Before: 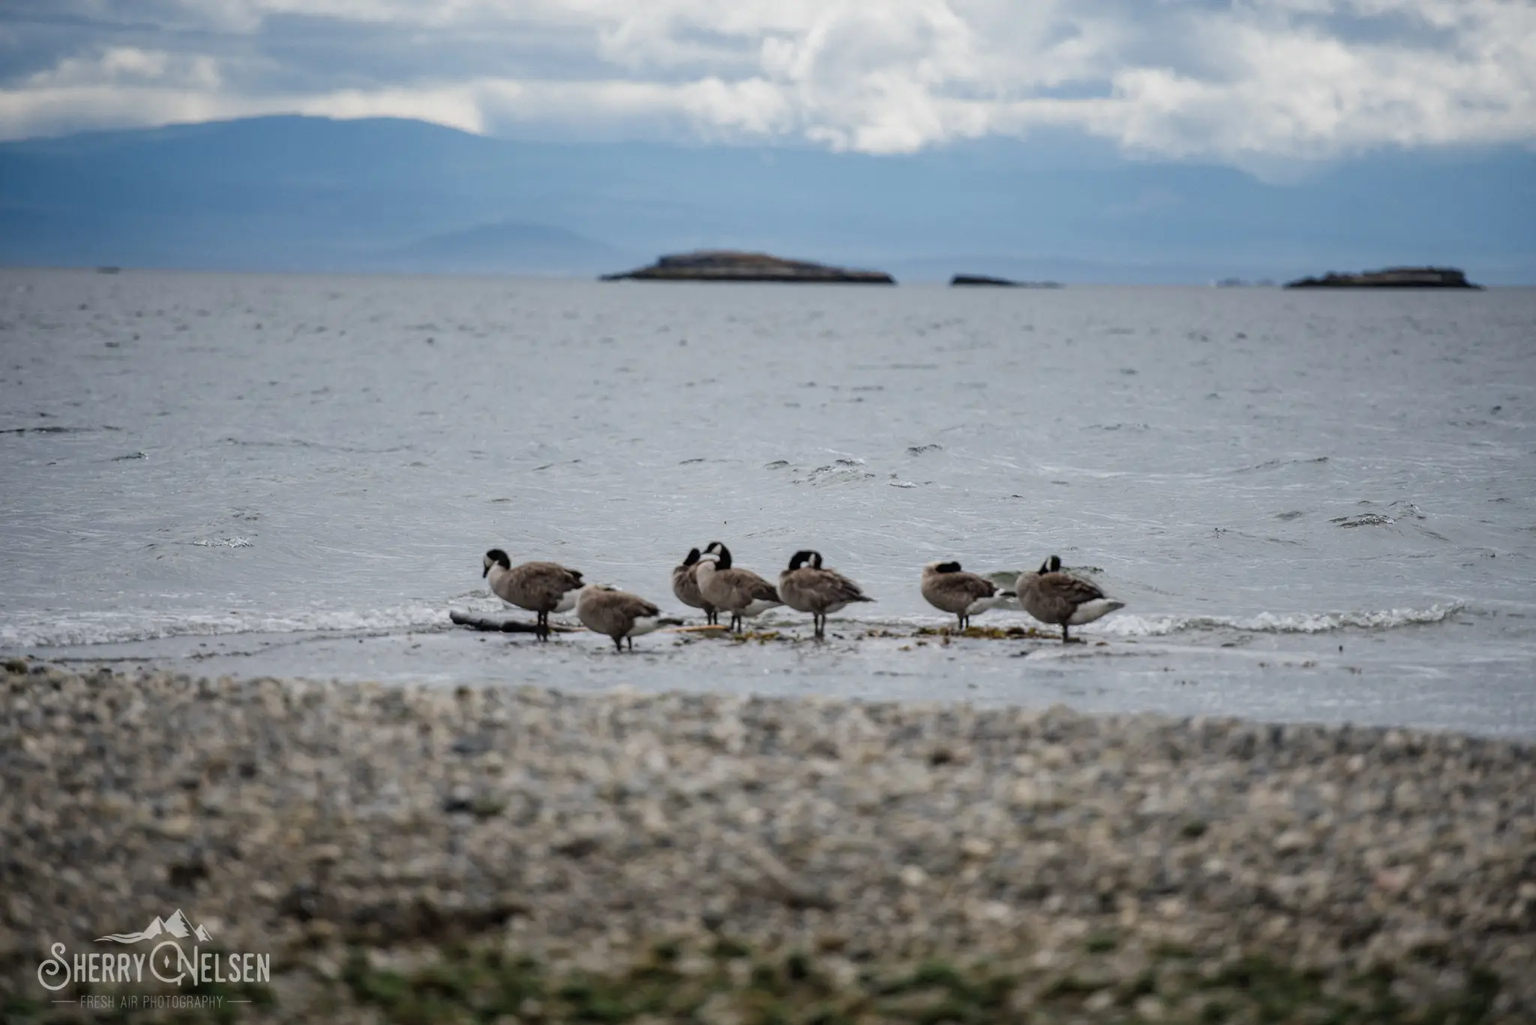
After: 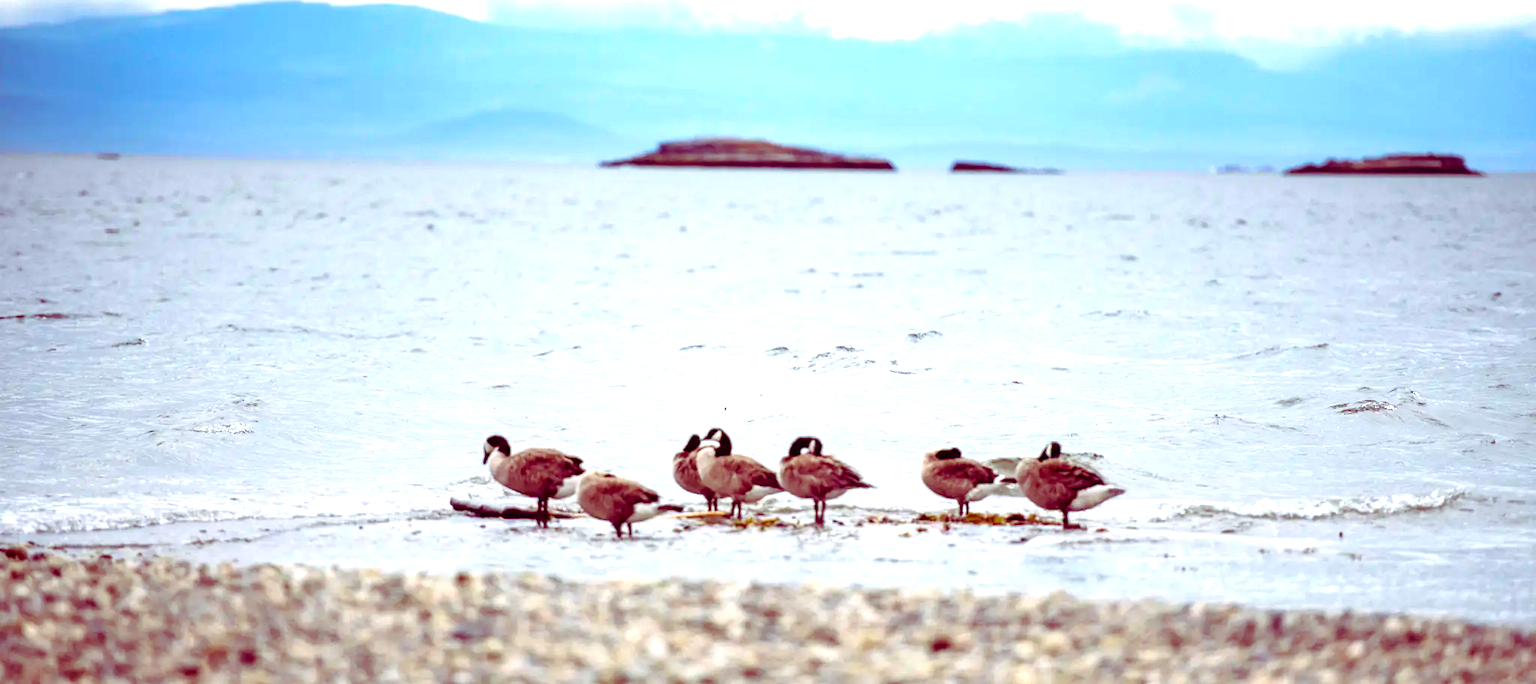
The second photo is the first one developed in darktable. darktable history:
color balance rgb: shadows lift › luminance -18.925%, shadows lift › chroma 35.172%, perceptual saturation grading › global saturation 31.017%, global vibrance 27.136%
crop: top 11.187%, bottom 21.966%
exposure: black level correction 0, exposure 1.374 EV, compensate highlight preservation false
